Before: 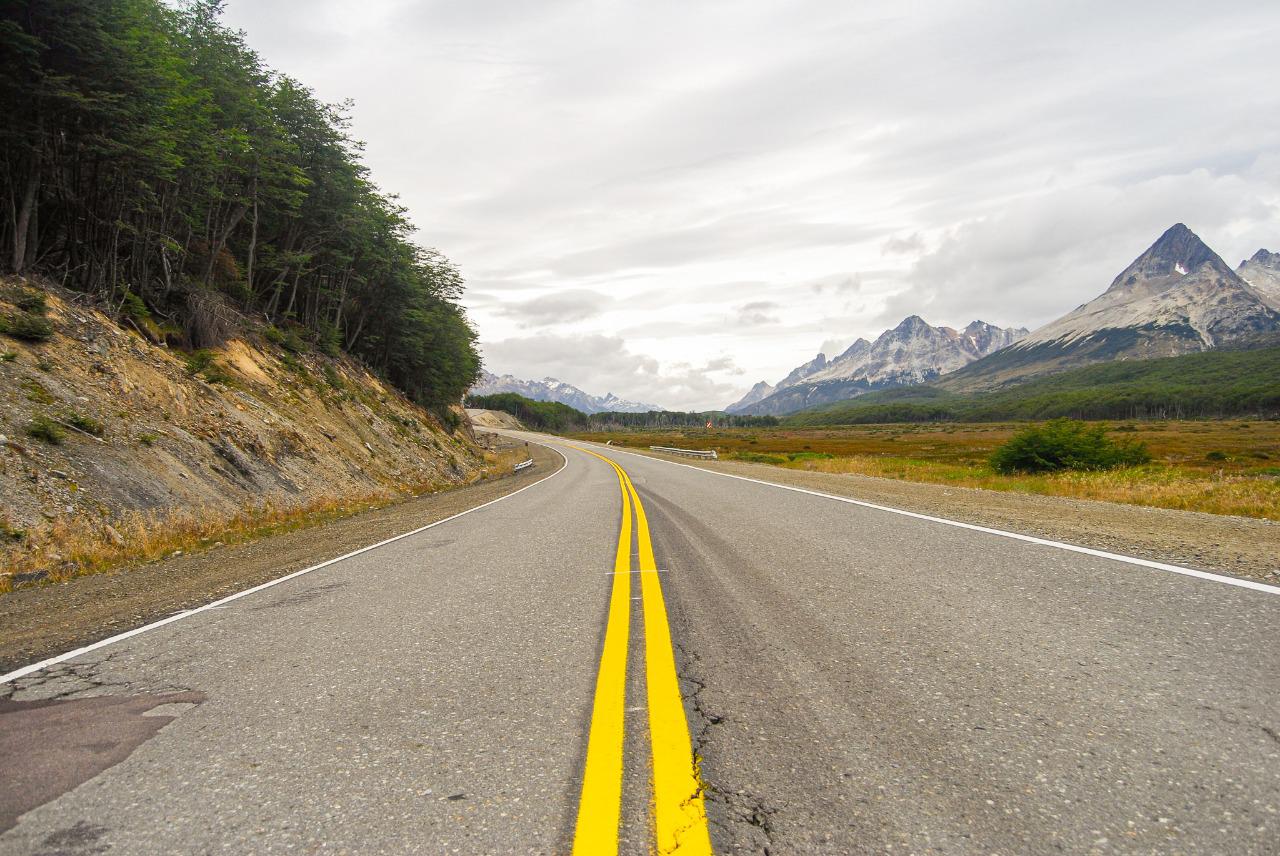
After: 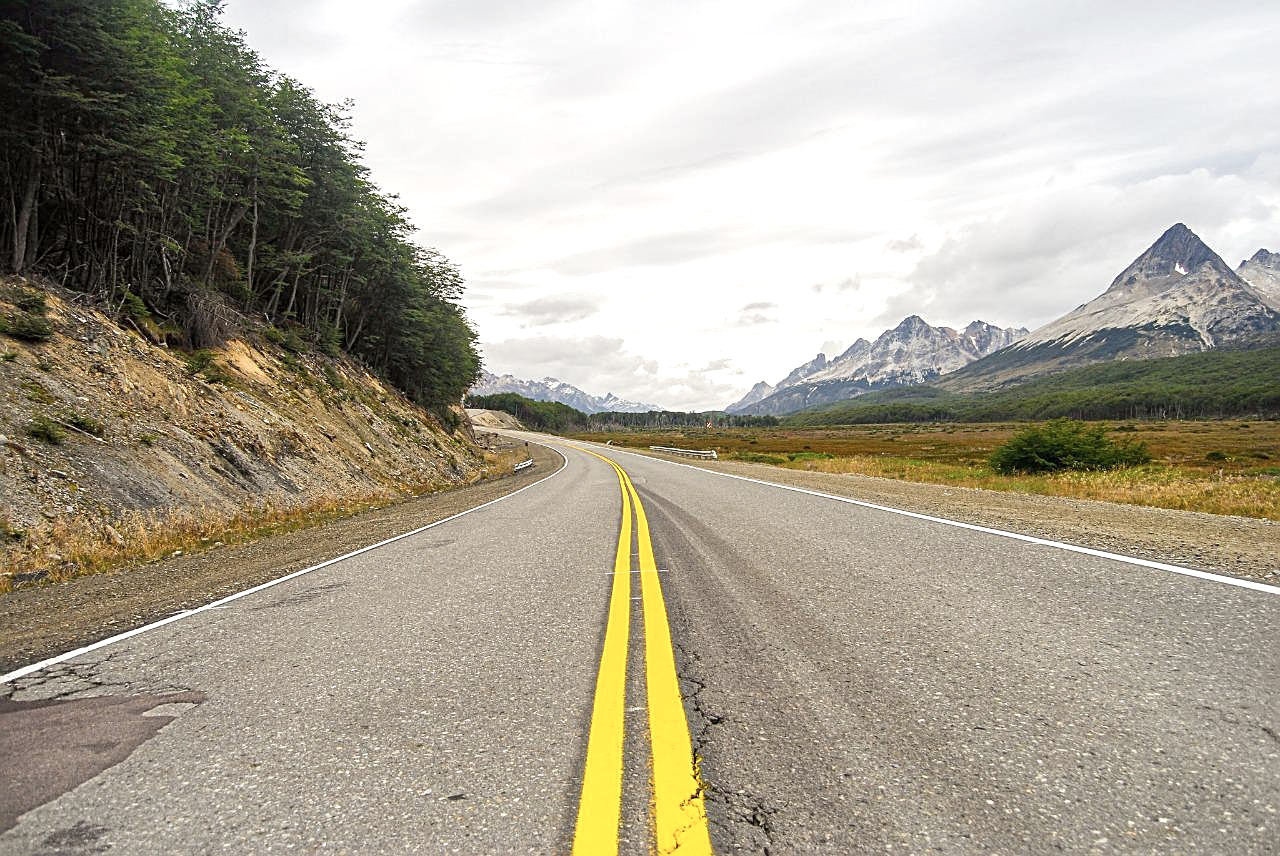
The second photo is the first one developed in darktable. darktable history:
local contrast: mode bilateral grid, contrast 20, coarseness 50, detail 120%, midtone range 0.2
sharpen: amount 0.6
contrast brightness saturation: saturation -0.17
exposure: exposure 0.207 EV, compensate highlight preservation false
